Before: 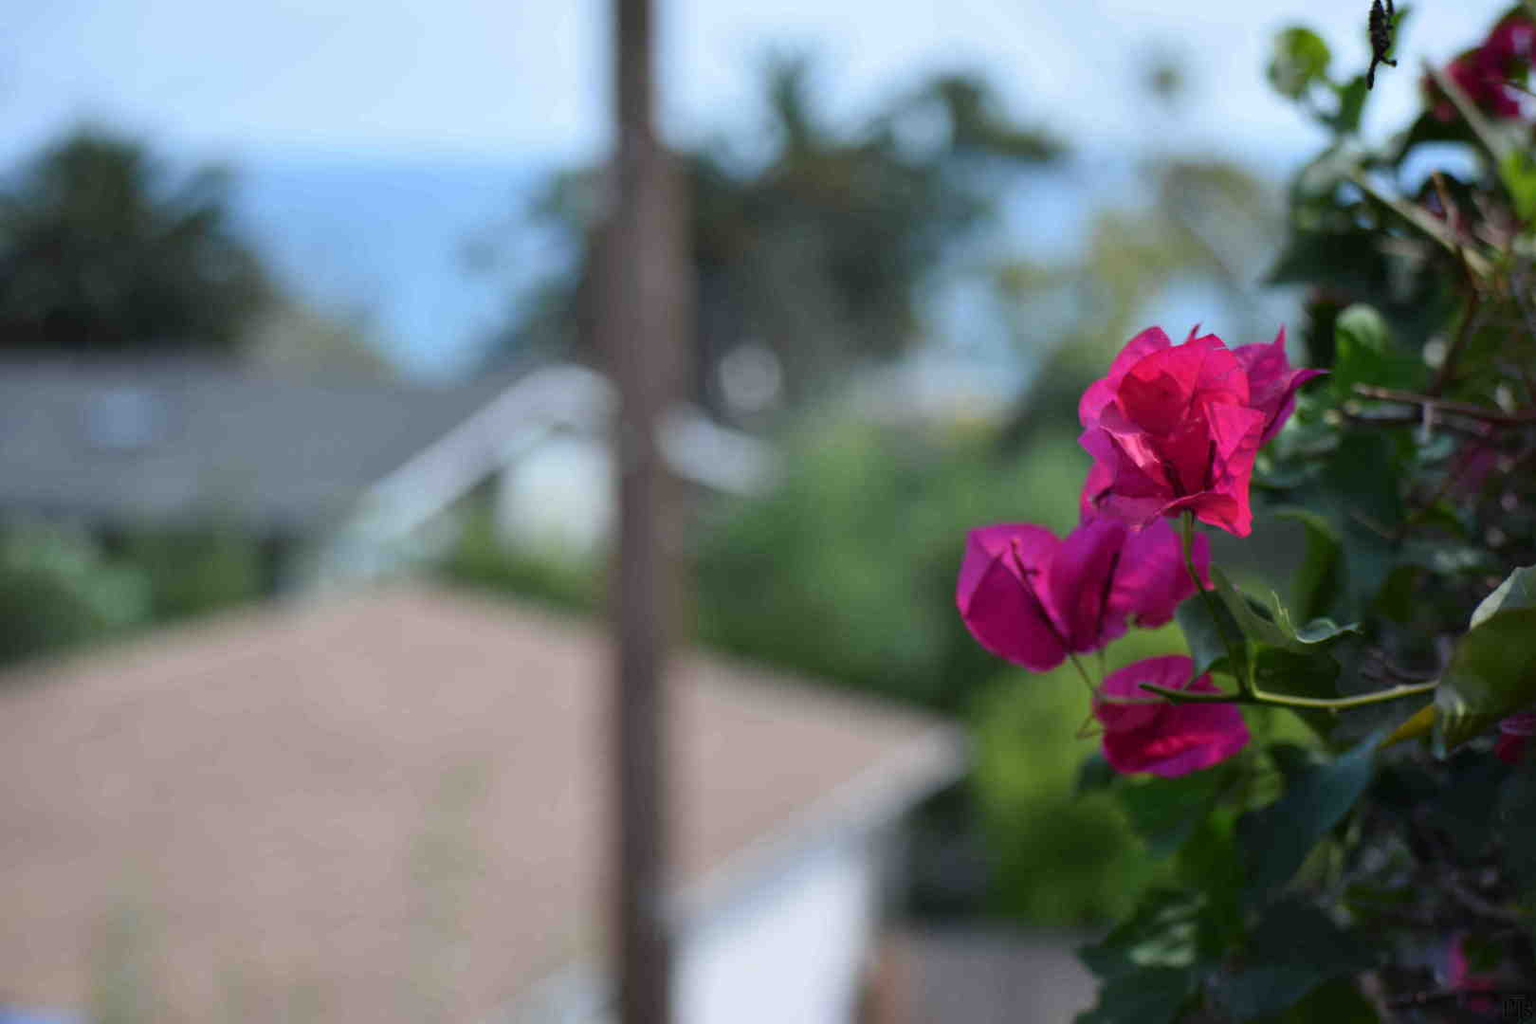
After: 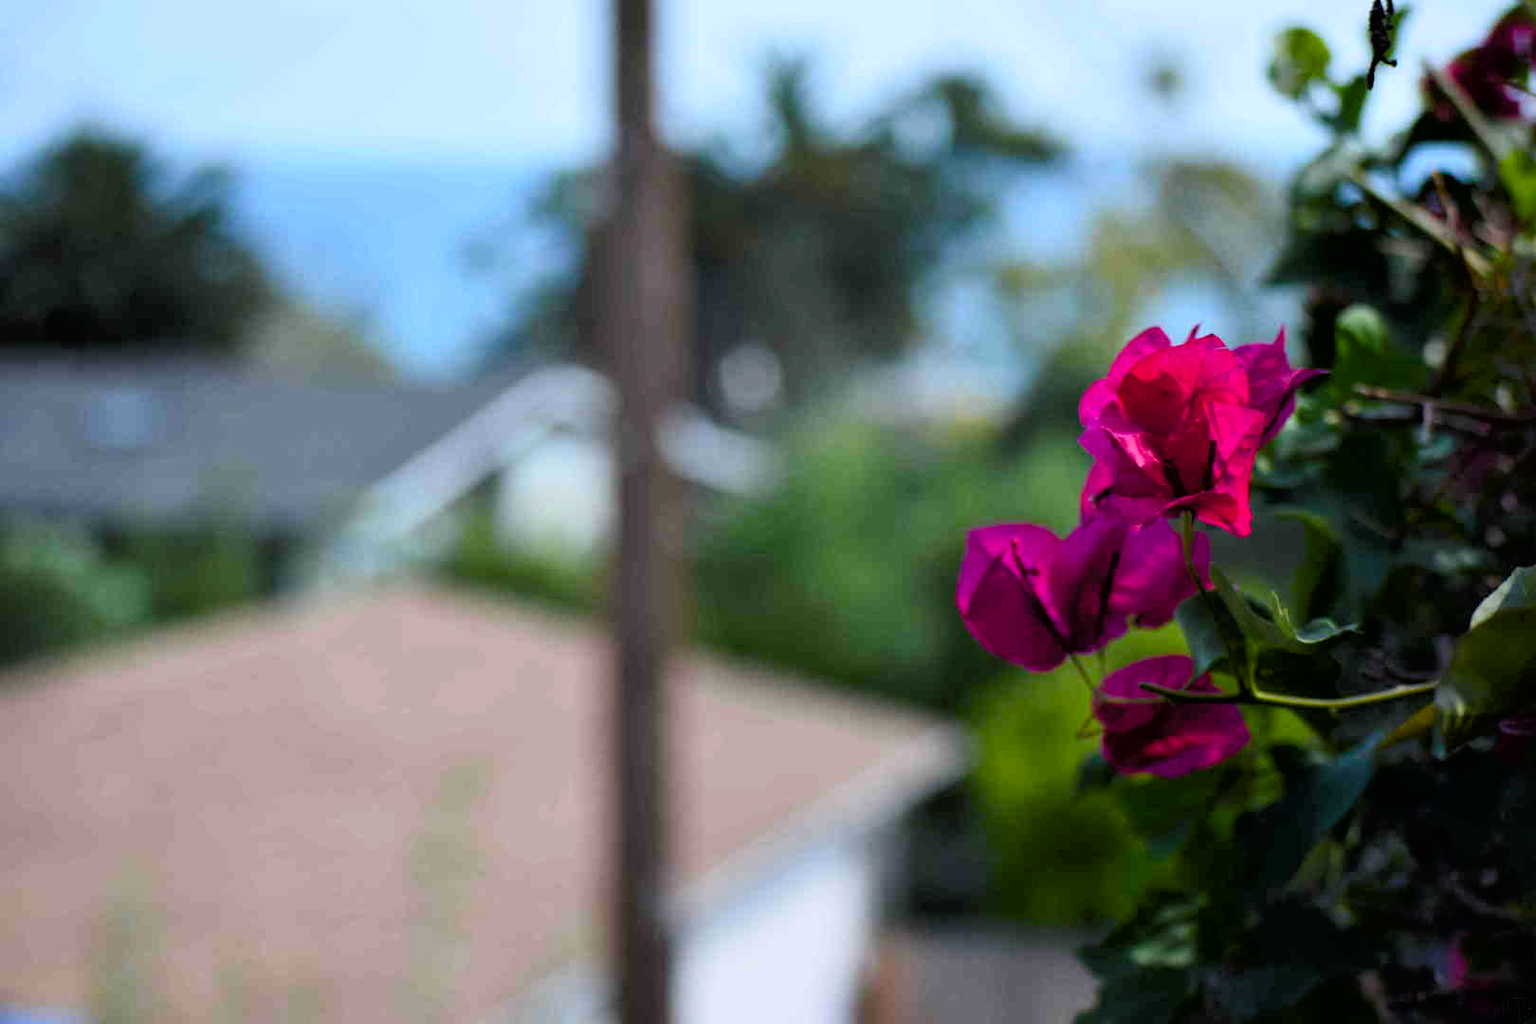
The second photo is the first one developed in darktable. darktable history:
tone curve: curves: ch0 [(0, 0) (0.118, 0.034) (0.182, 0.124) (0.265, 0.214) (0.504, 0.508) (0.783, 0.825) (1, 1)], color space Lab, linked channels, preserve colors none
color balance rgb: perceptual saturation grading › global saturation 35%, perceptual saturation grading › highlights -25%, perceptual saturation grading › shadows 25%, global vibrance 10%
